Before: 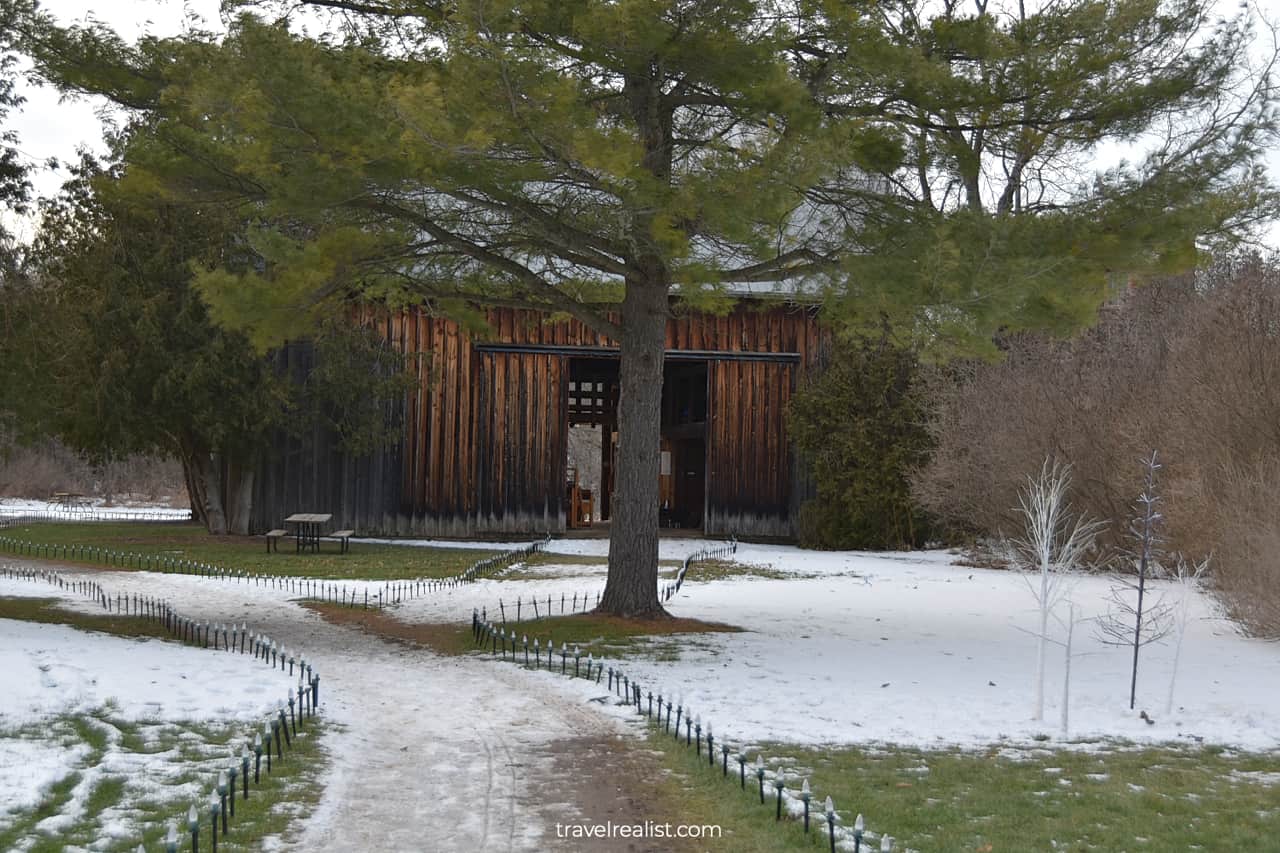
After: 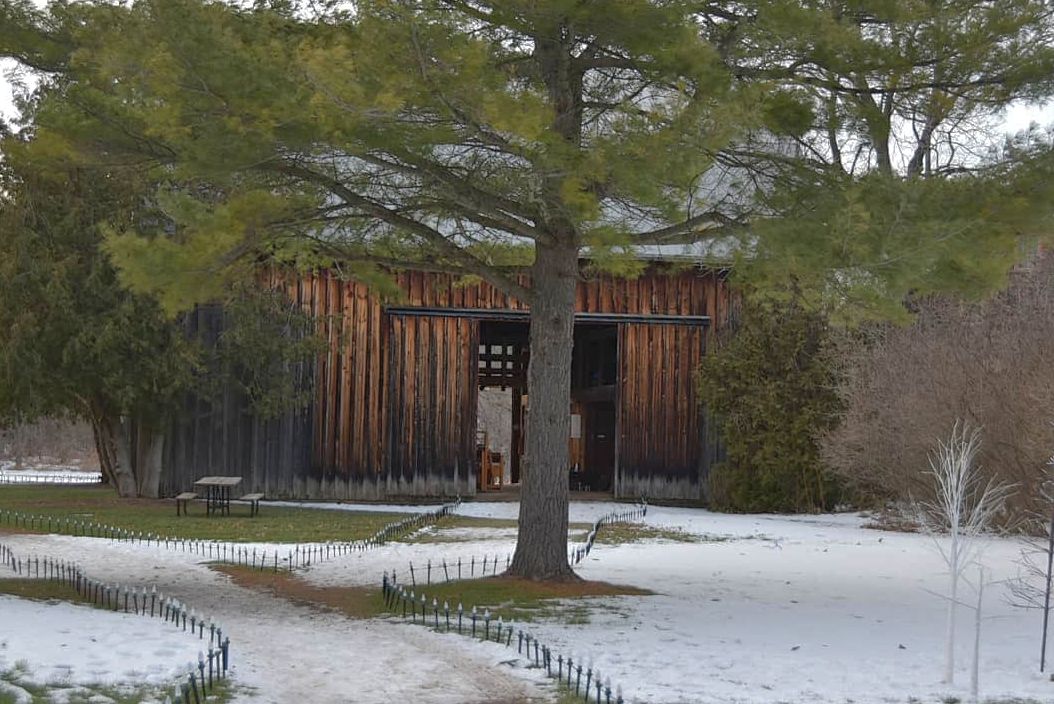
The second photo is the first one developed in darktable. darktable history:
crop and rotate: left 7.072%, top 4.397%, right 10.522%, bottom 13.028%
shadows and highlights: on, module defaults
